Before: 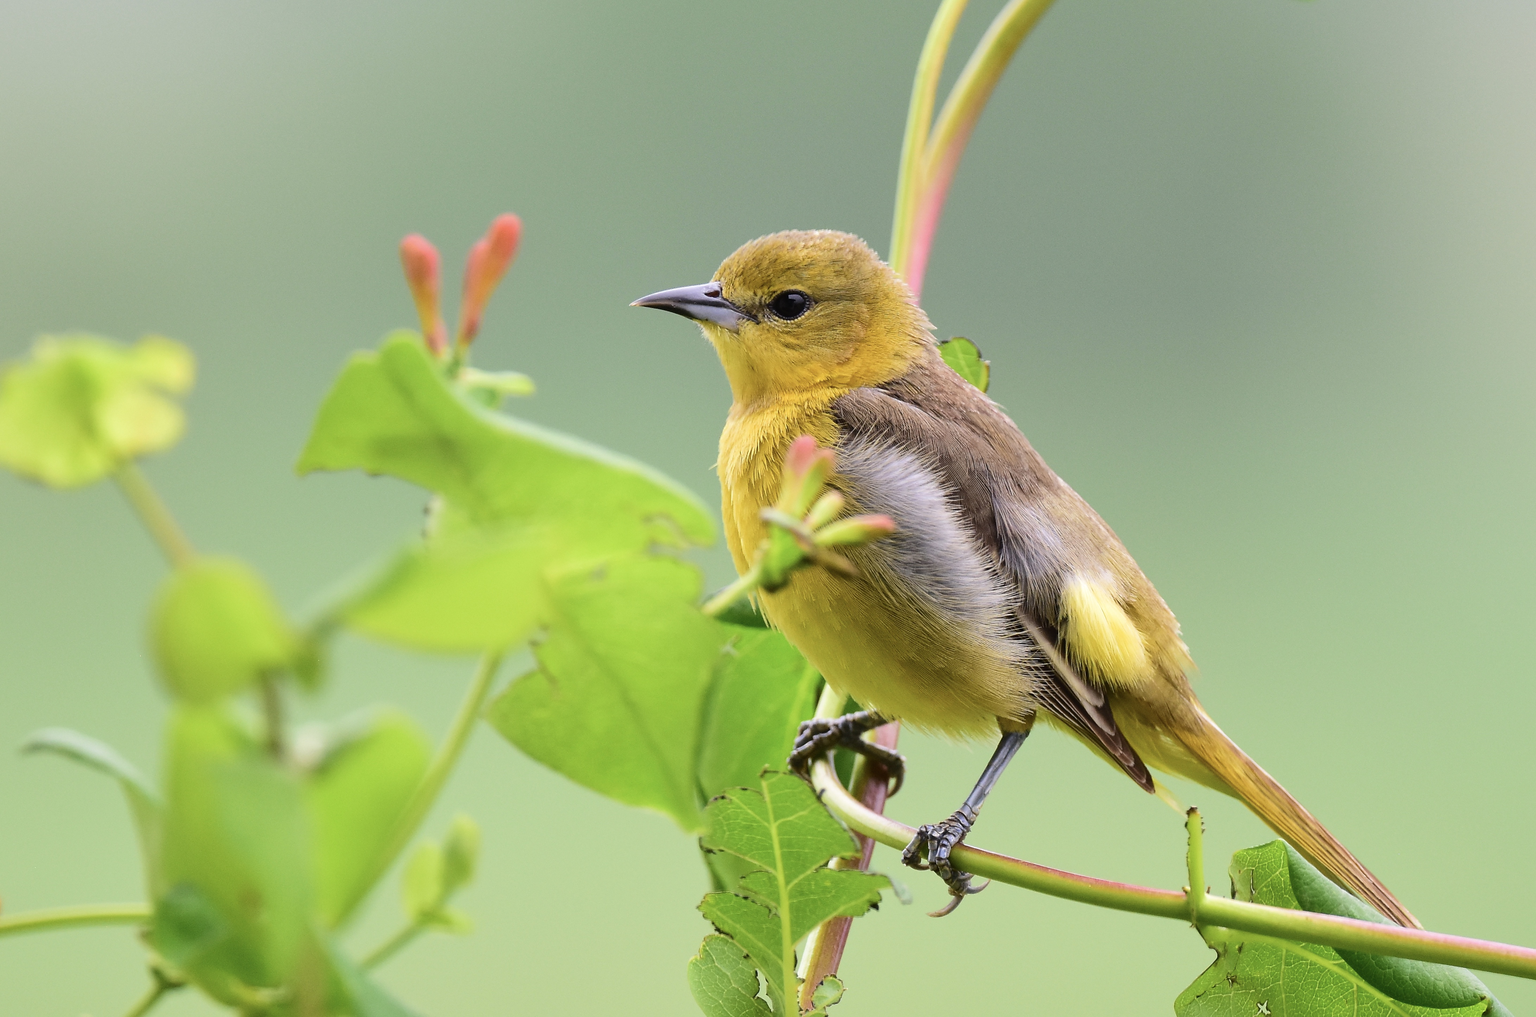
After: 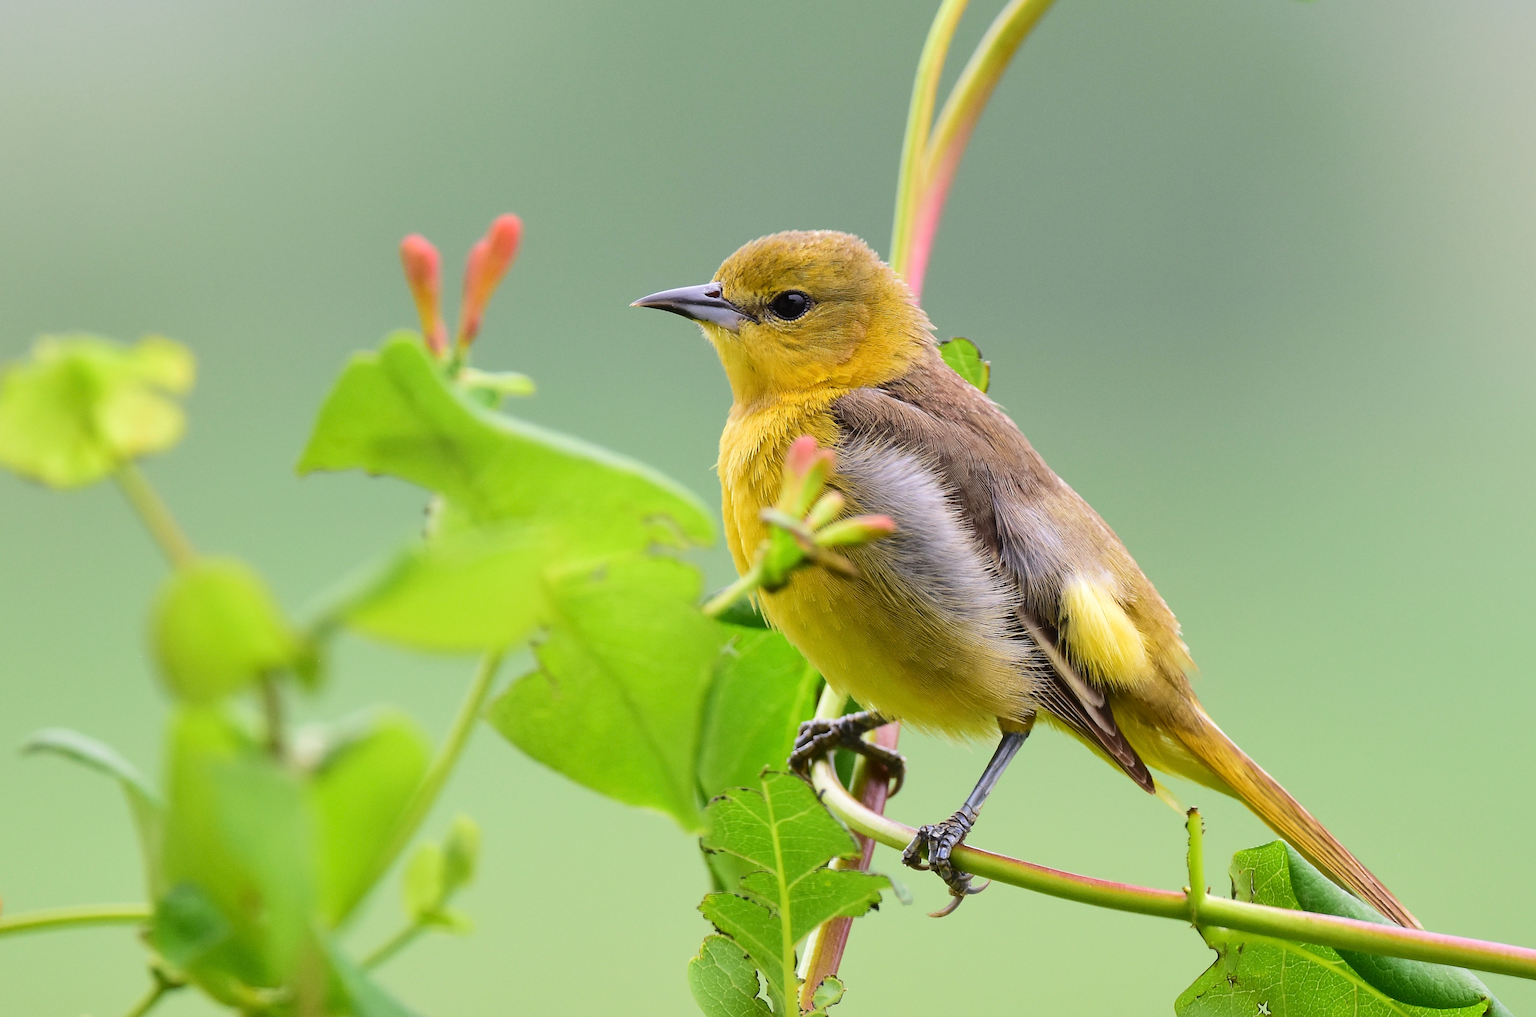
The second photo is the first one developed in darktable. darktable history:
color correction: highlights a* -0.269, highlights b* -0.123
